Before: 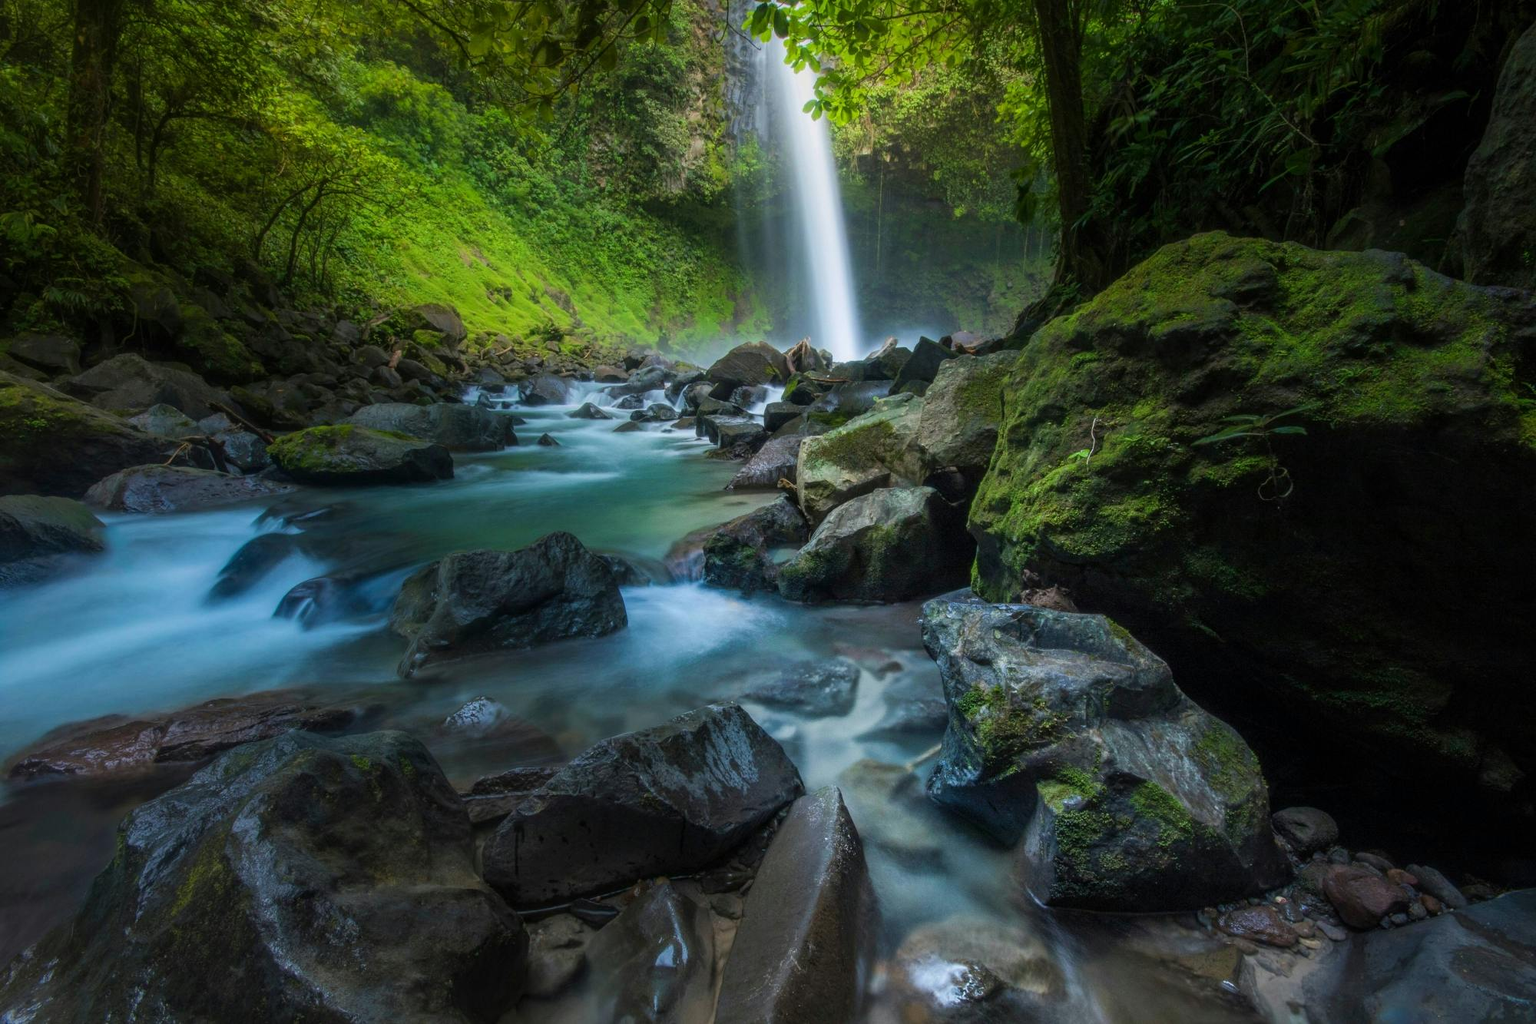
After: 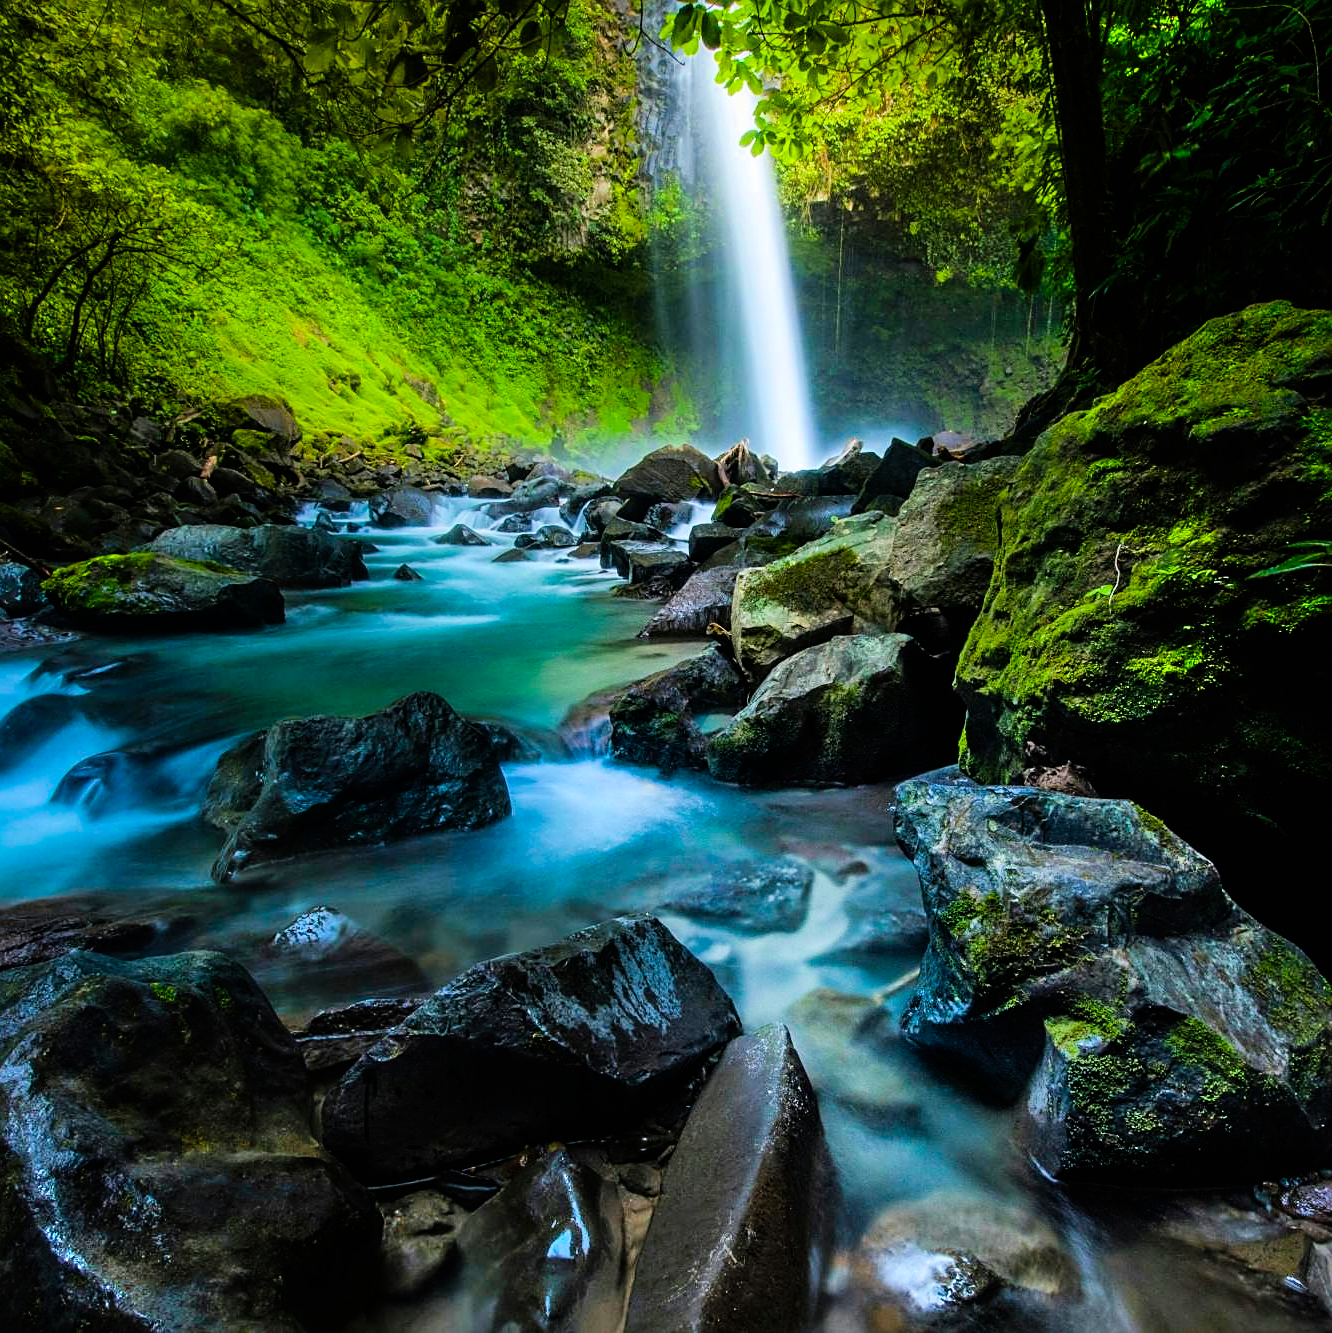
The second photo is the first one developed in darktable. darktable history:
exposure: black level correction 0, exposure -0.705 EV, compensate exposure bias true, compensate highlight preservation false
crop and rotate: left 15.315%, right 18.043%
color balance rgb: power › hue 61.52°, linear chroma grading › global chroma -0.642%, perceptual saturation grading › global saturation -1.503%, perceptual saturation grading › highlights -7.209%, perceptual saturation grading › mid-tones 7.899%, perceptual saturation grading › shadows 4.449%, perceptual brilliance grading › global brilliance 12%, perceptual brilliance grading › highlights 14.789%, global vibrance 50.793%
sharpen: on, module defaults
contrast brightness saturation: contrast 0.043, saturation 0.161
shadows and highlights: radius 47.18, white point adjustment 6.76, compress 80.06%, soften with gaussian
filmic rgb: black relative exposure -7.65 EV, white relative exposure 4.56 EV, hardness 3.61
tone equalizer: -8 EV -0.719 EV, -7 EV -0.676 EV, -6 EV -0.563 EV, -5 EV -0.362 EV, -3 EV 0.399 EV, -2 EV 0.6 EV, -1 EV 0.686 EV, +0 EV 0.732 EV
